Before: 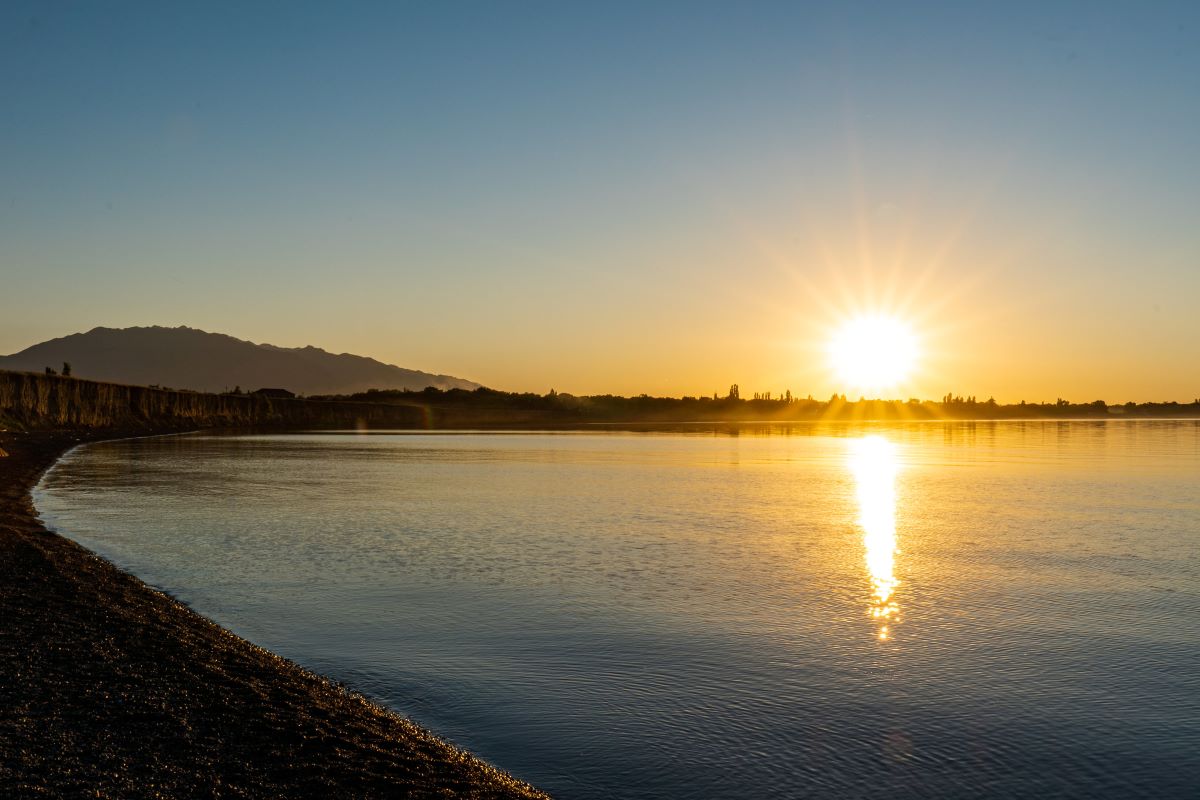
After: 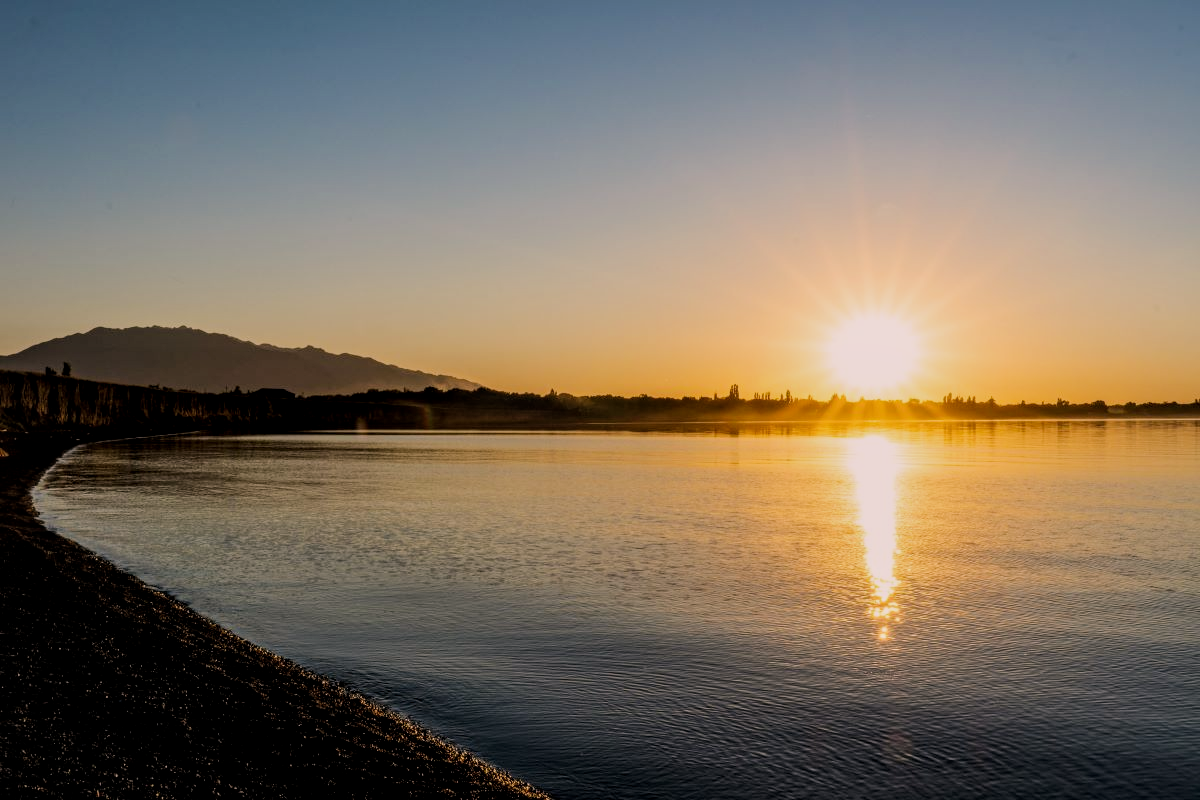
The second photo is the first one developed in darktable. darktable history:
filmic rgb: black relative exposure -7.65 EV, white relative exposure 4.56 EV, hardness 3.61, contrast 1.05
color correction: highlights a* 7.34, highlights b* 4.37
local contrast: on, module defaults
